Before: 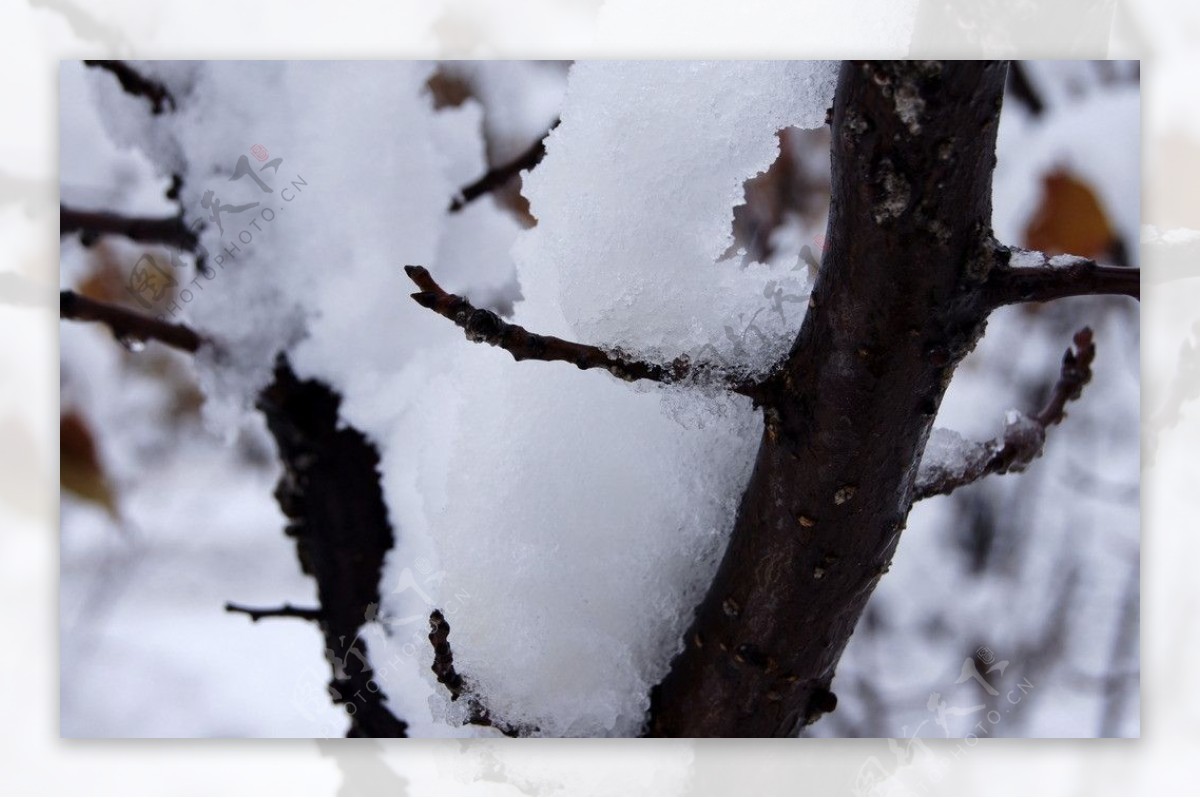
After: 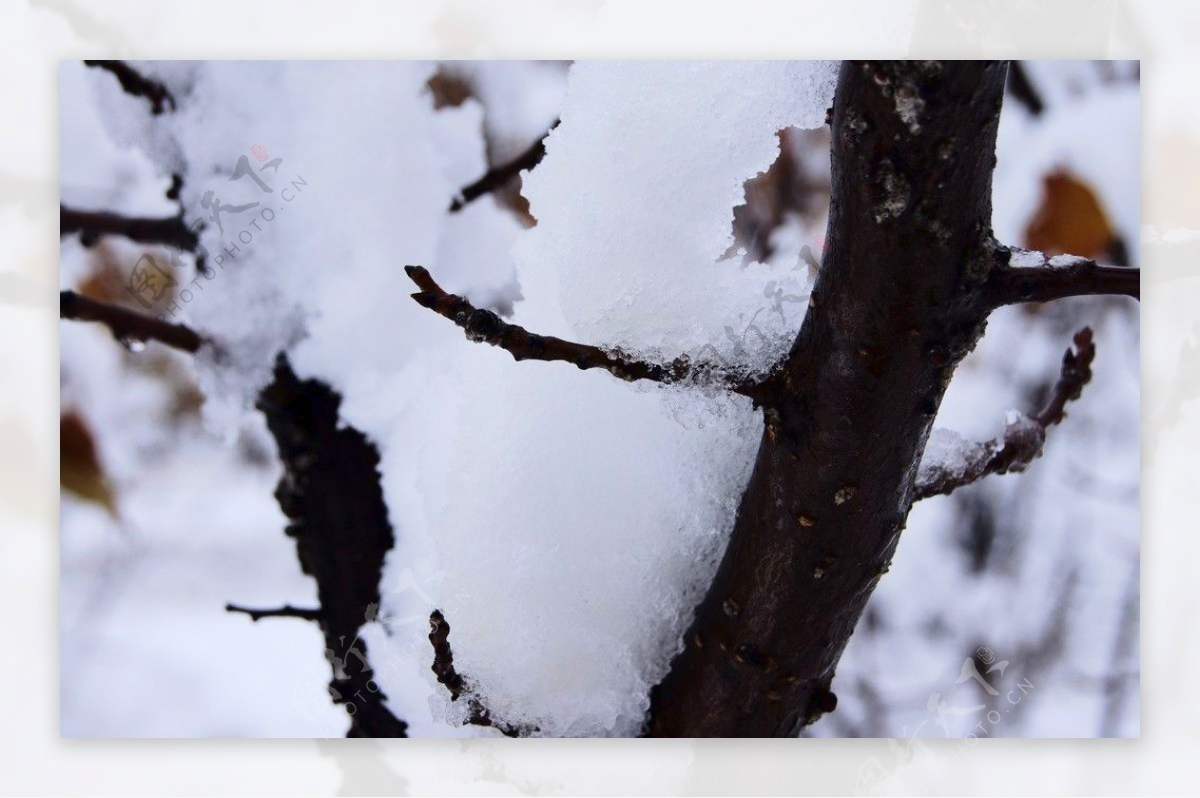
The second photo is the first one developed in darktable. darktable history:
exposure: exposure 0.643 EV, compensate highlight preservation false
shadows and highlights: radius 122.47, shadows 21.85, white point adjustment -9.66, highlights -12.65, highlights color adjustment 0.294%, soften with gaussian
tone curve: curves: ch0 [(0, 0.011) (0.139, 0.106) (0.295, 0.271) (0.499, 0.523) (0.739, 0.782) (0.857, 0.879) (1, 0.967)]; ch1 [(0, 0) (0.291, 0.229) (0.394, 0.365) (0.469, 0.456) (0.507, 0.504) (0.527, 0.546) (0.571, 0.614) (0.725, 0.779) (1, 1)]; ch2 [(0, 0) (0.125, 0.089) (0.35, 0.317) (0.437, 0.42) (0.502, 0.499) (0.537, 0.551) (0.613, 0.636) (1, 1)]
